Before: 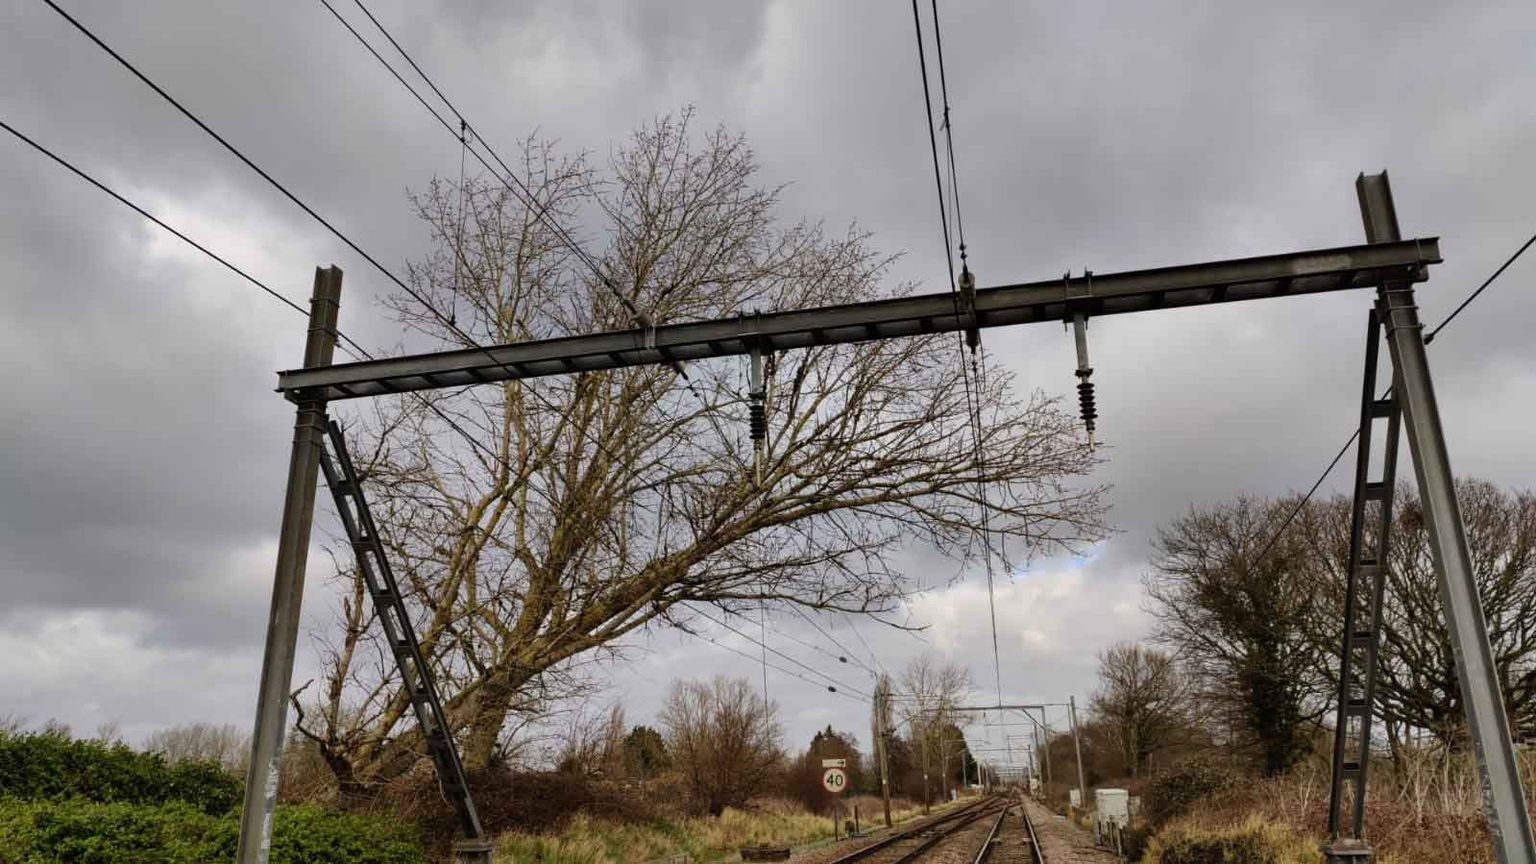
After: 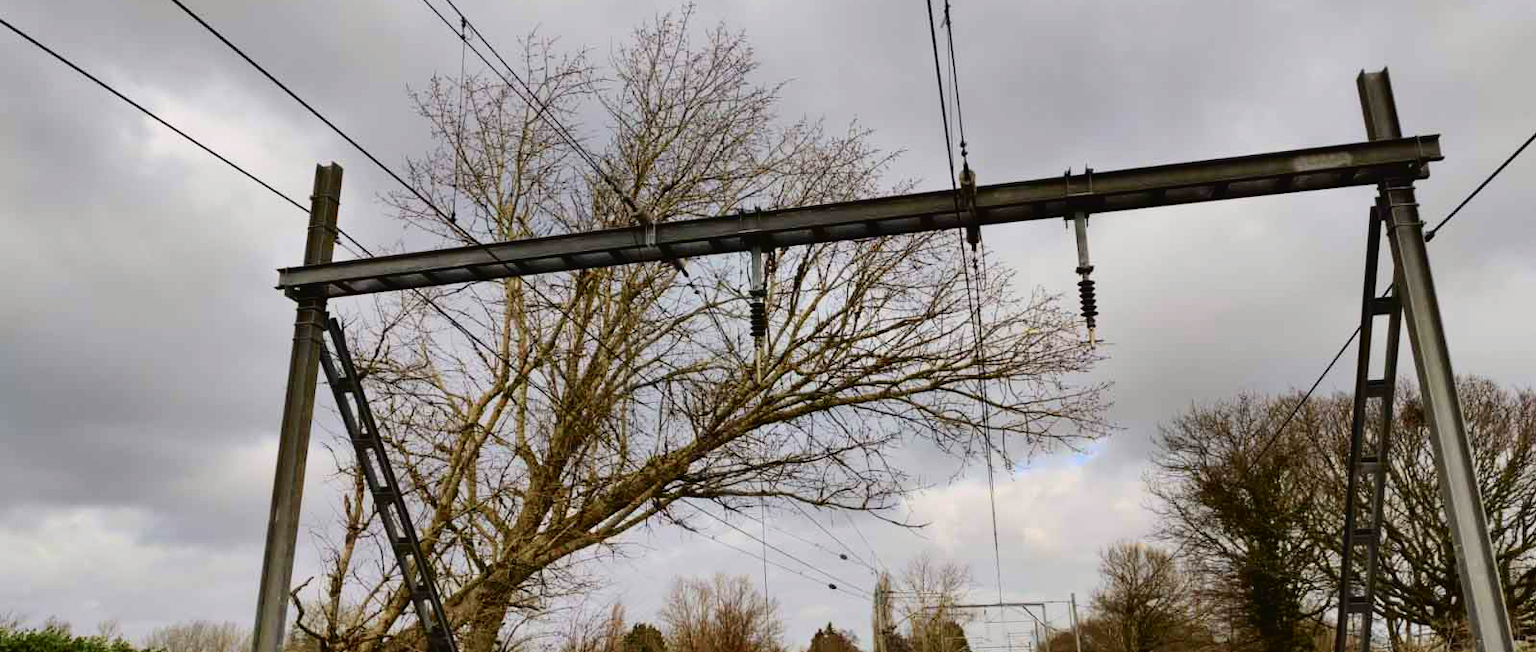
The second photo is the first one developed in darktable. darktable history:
crop and rotate: top 12.08%, bottom 12.383%
tone curve: curves: ch0 [(0, 0.021) (0.049, 0.044) (0.152, 0.14) (0.328, 0.357) (0.473, 0.529) (0.641, 0.705) (0.868, 0.887) (1, 0.969)]; ch1 [(0, 0) (0.322, 0.328) (0.43, 0.425) (0.474, 0.466) (0.502, 0.503) (0.522, 0.526) (0.564, 0.591) (0.602, 0.632) (0.677, 0.701) (0.859, 0.885) (1, 1)]; ch2 [(0, 0) (0.33, 0.301) (0.447, 0.44) (0.502, 0.505) (0.535, 0.554) (0.565, 0.598) (0.618, 0.629) (1, 1)], color space Lab, independent channels, preserve colors none
